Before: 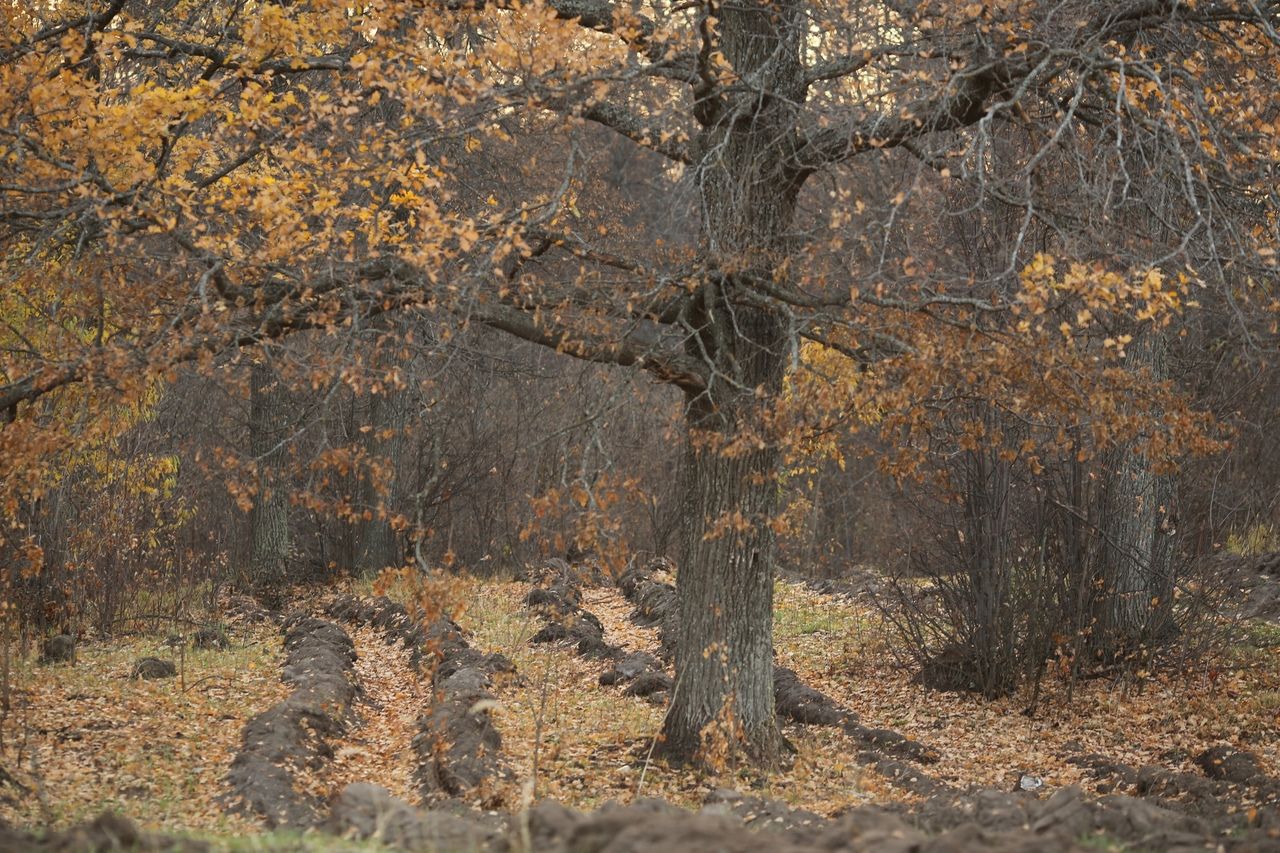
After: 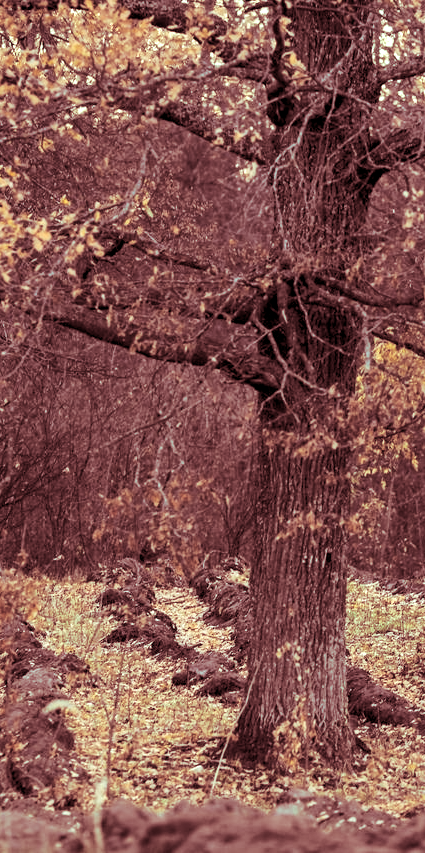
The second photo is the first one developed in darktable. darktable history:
crop: left 33.36%, right 33.36%
tone curve: curves: ch0 [(0, 0.019) (0.11, 0.036) (0.259, 0.214) (0.378, 0.365) (0.499, 0.529) (1, 1)], color space Lab, linked channels, preserve colors none
split-toning: highlights › saturation 0, balance -61.83
color correction: saturation 0.8
local contrast: highlights 83%, shadows 81%
color balance rgb: shadows lift › luminance 0.49%, shadows lift › chroma 6.83%, shadows lift › hue 300.29°, power › hue 208.98°, highlights gain › luminance 20.24%, highlights gain › chroma 2.73%, highlights gain › hue 173.85°, perceptual saturation grading › global saturation 18.05%
